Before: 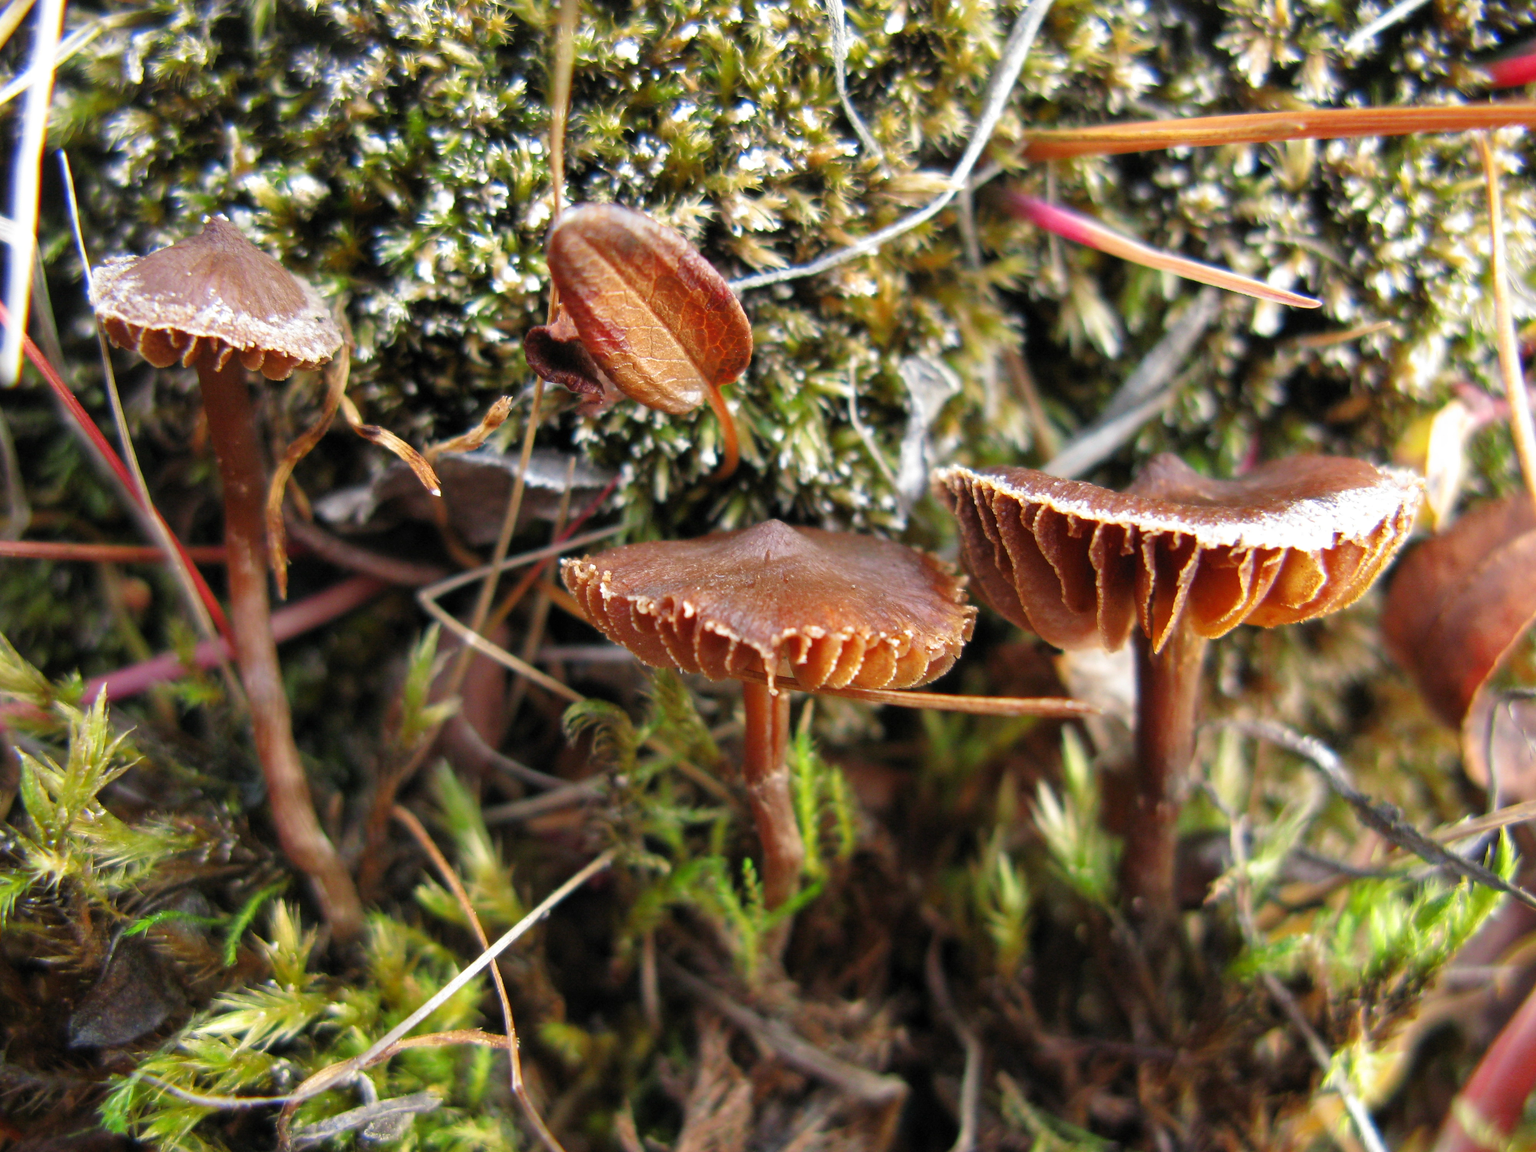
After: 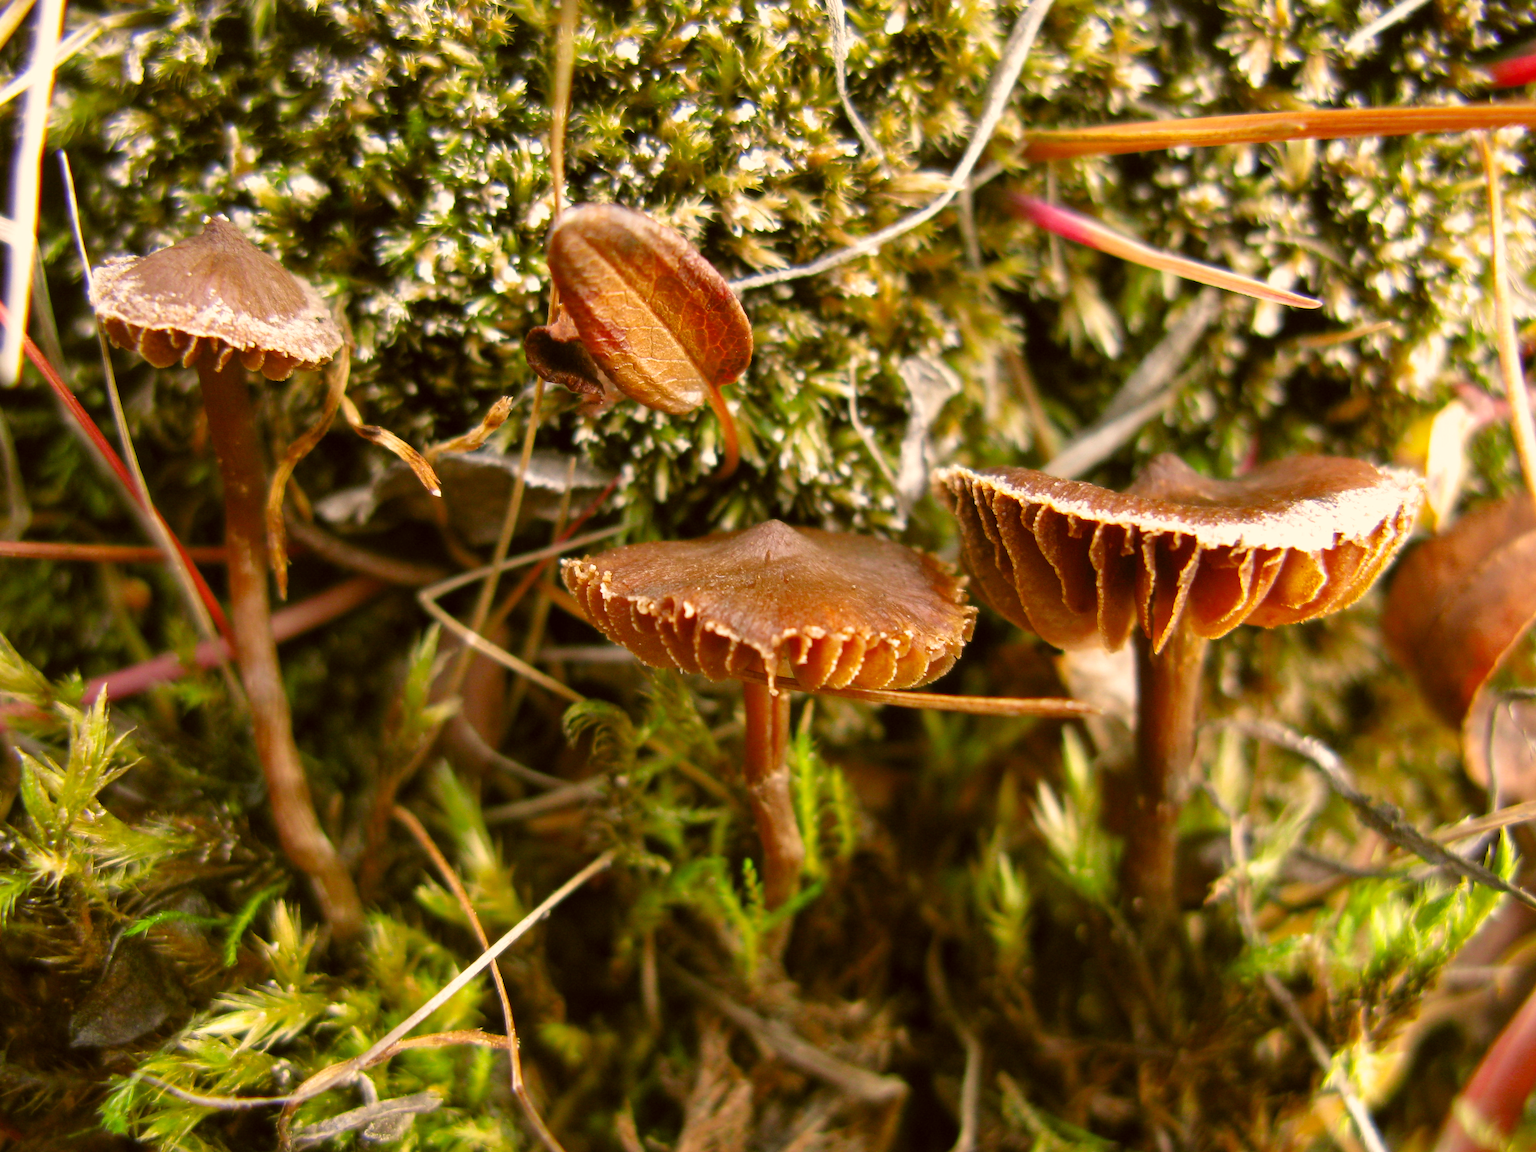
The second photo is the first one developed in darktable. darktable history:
color correction: highlights a* 8.87, highlights b* 15.59, shadows a* -0.416, shadows b* 26.2
